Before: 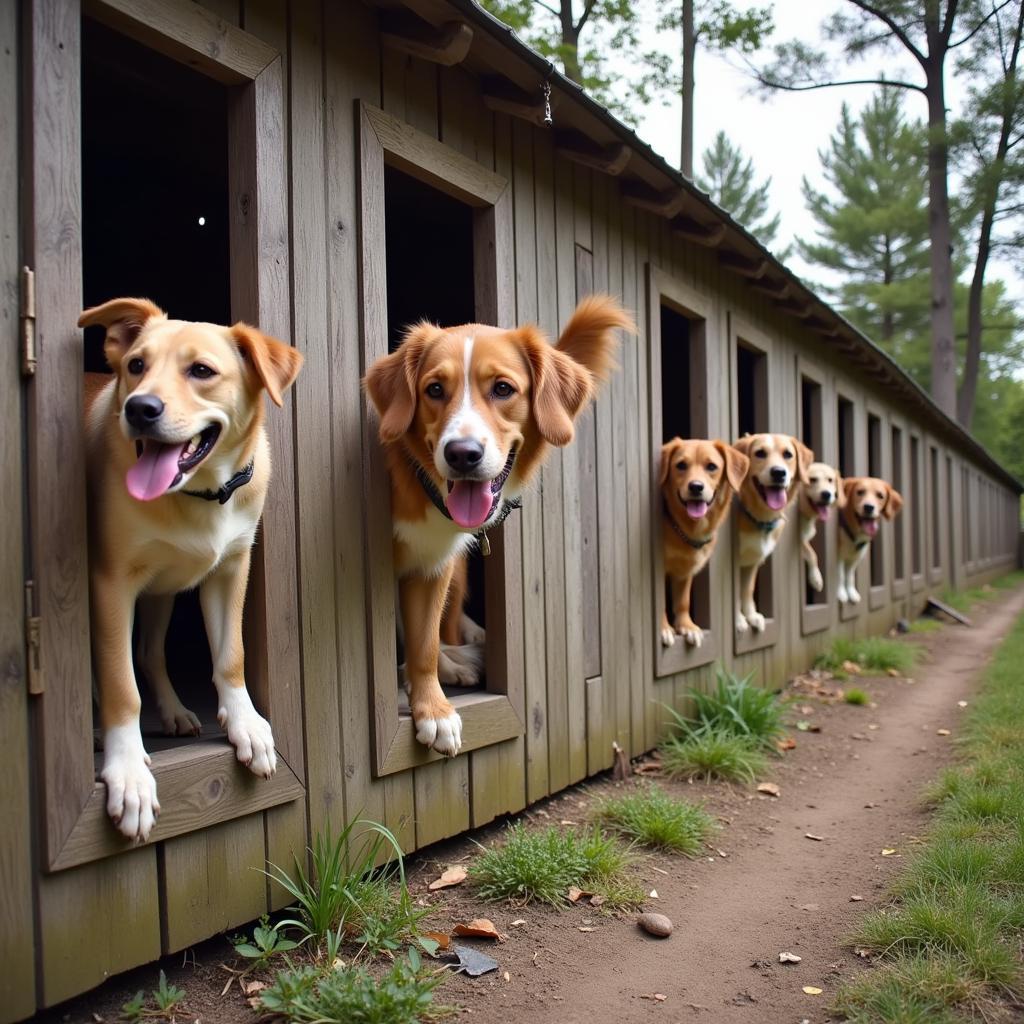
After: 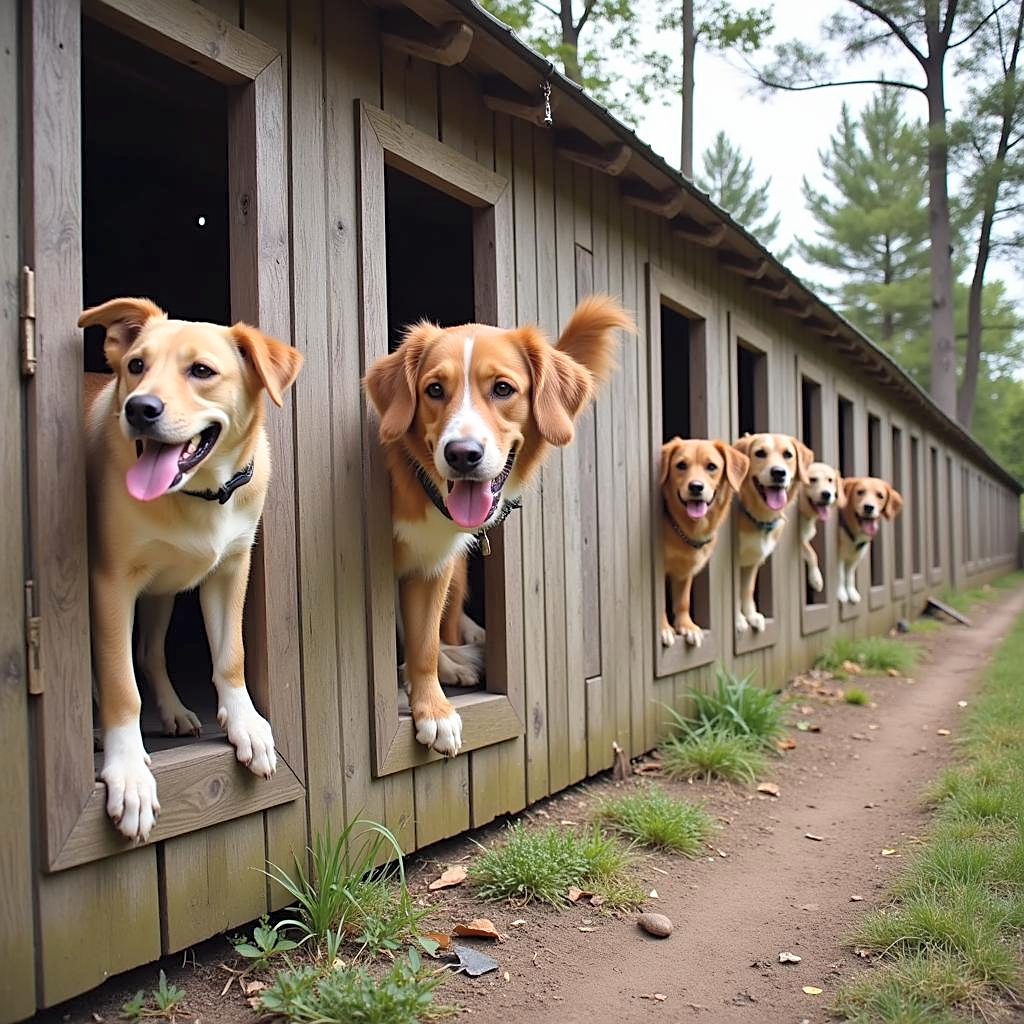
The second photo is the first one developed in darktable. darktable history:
sharpen: on, module defaults
contrast brightness saturation: brightness 0.149
